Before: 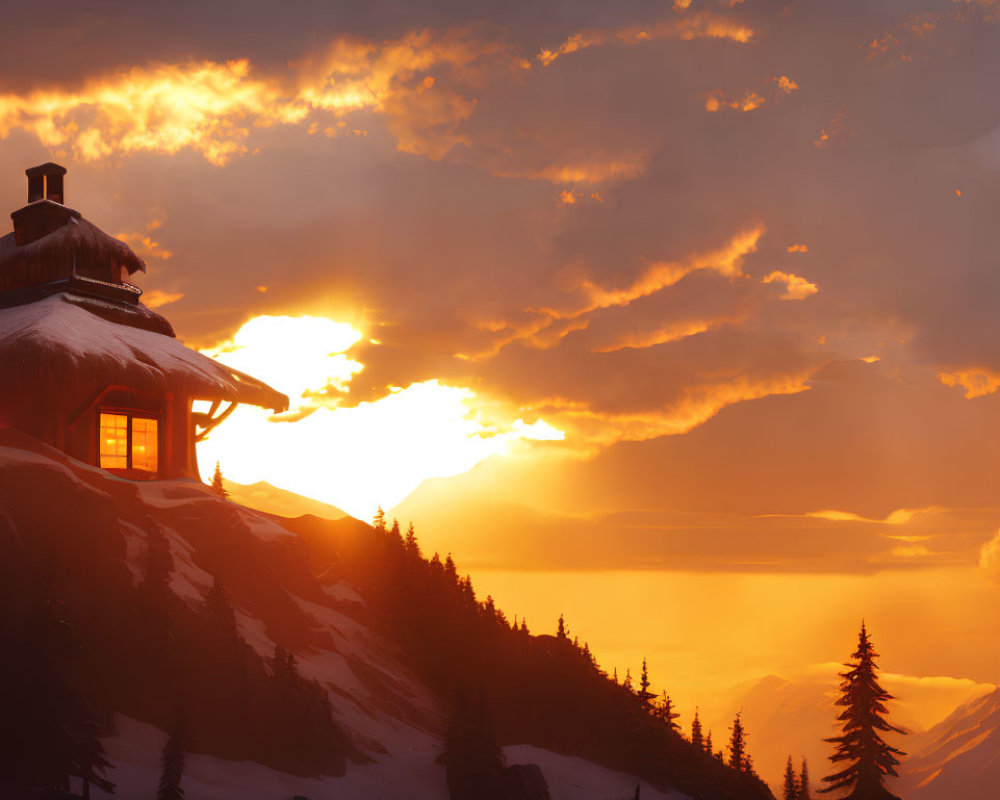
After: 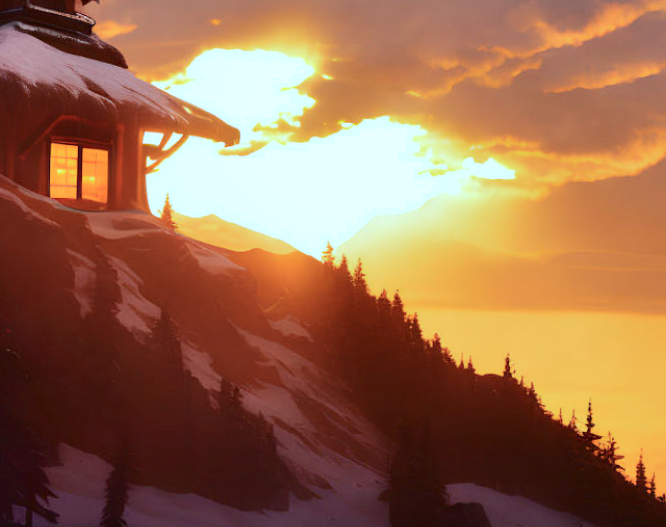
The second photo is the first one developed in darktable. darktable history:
tone curve: curves: ch0 [(0, 0) (0.003, 0.019) (0.011, 0.02) (0.025, 0.019) (0.044, 0.027) (0.069, 0.038) (0.1, 0.056) (0.136, 0.089) (0.177, 0.137) (0.224, 0.187) (0.277, 0.259) (0.335, 0.343) (0.399, 0.437) (0.468, 0.532) (0.543, 0.613) (0.623, 0.685) (0.709, 0.752) (0.801, 0.822) (0.898, 0.9) (1, 1)], color space Lab, independent channels, preserve colors none
crop and rotate: angle -1.2°, left 3.803%, top 32.351%, right 27.814%
color calibration: x 0.382, y 0.371, temperature 3900.69 K
shadows and highlights: soften with gaussian
